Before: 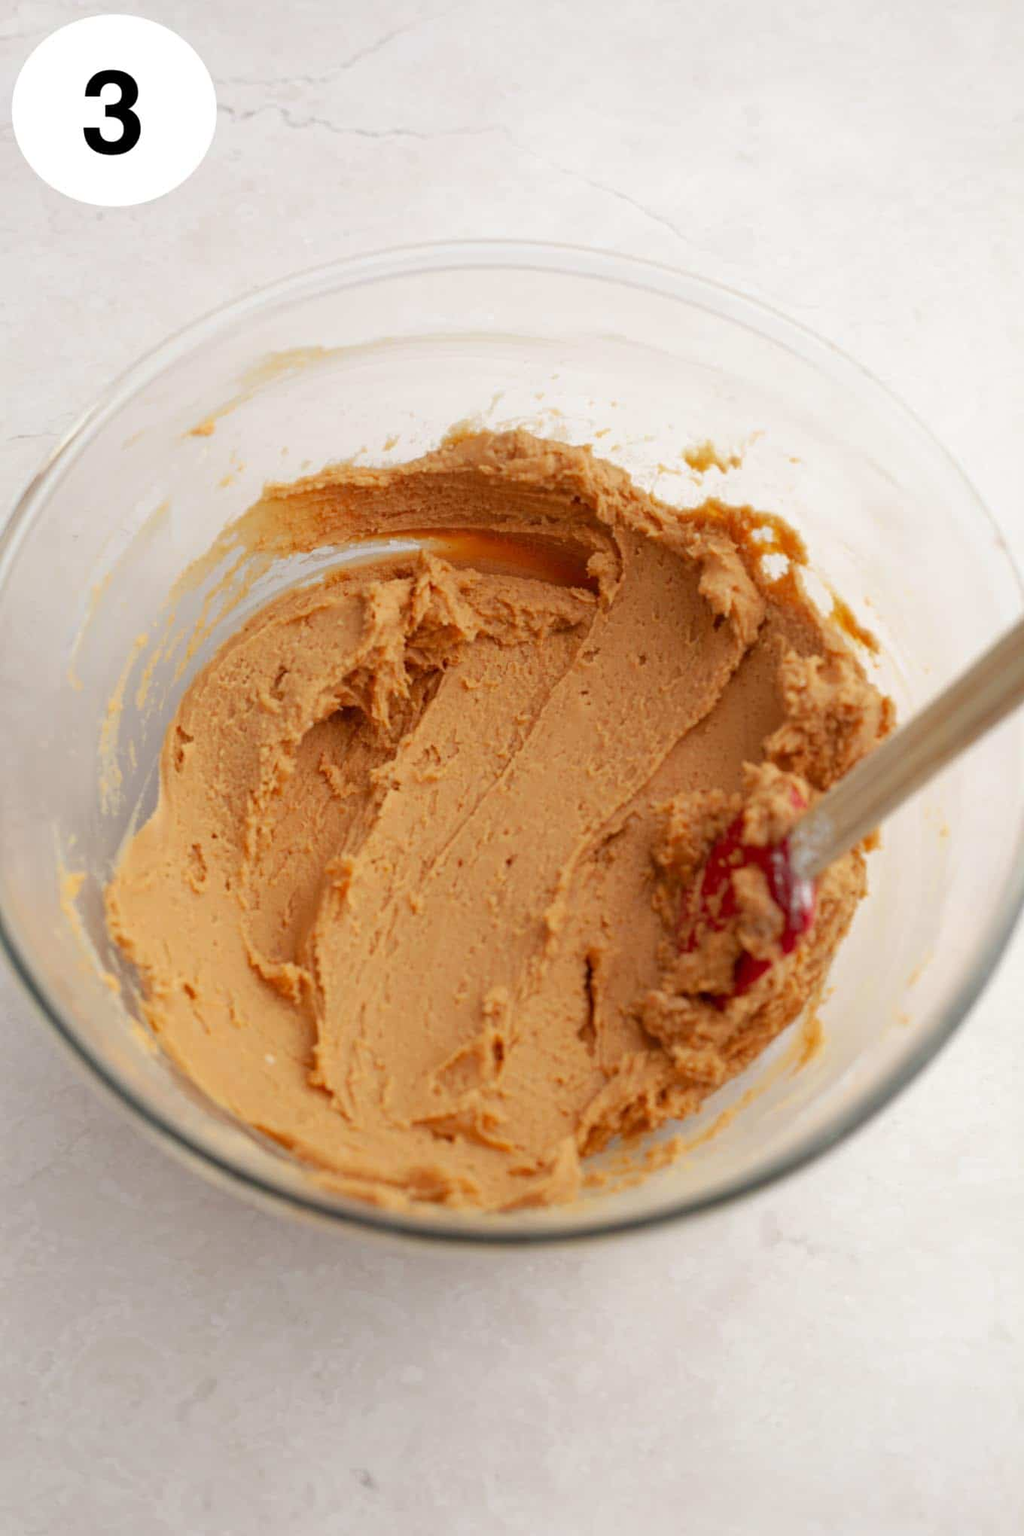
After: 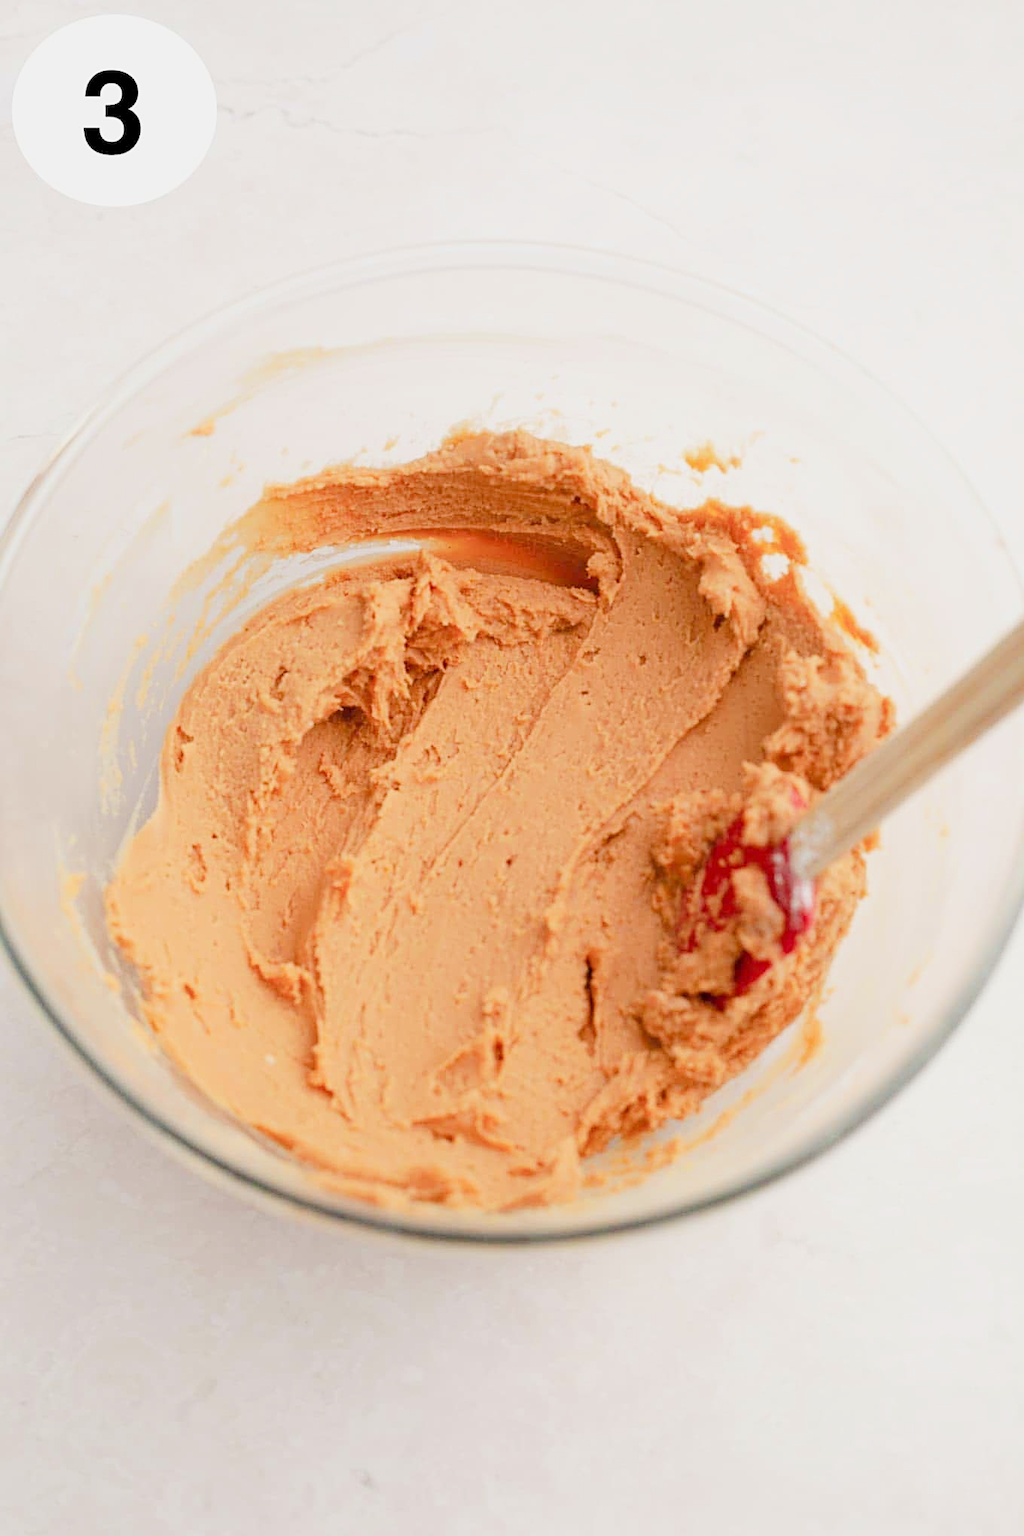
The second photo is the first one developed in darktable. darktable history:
exposure: exposure 1.223 EV, compensate highlight preservation false
sharpen: on, module defaults
filmic rgb: black relative exposure -7.32 EV, white relative exposure 5.09 EV, hardness 3.2
